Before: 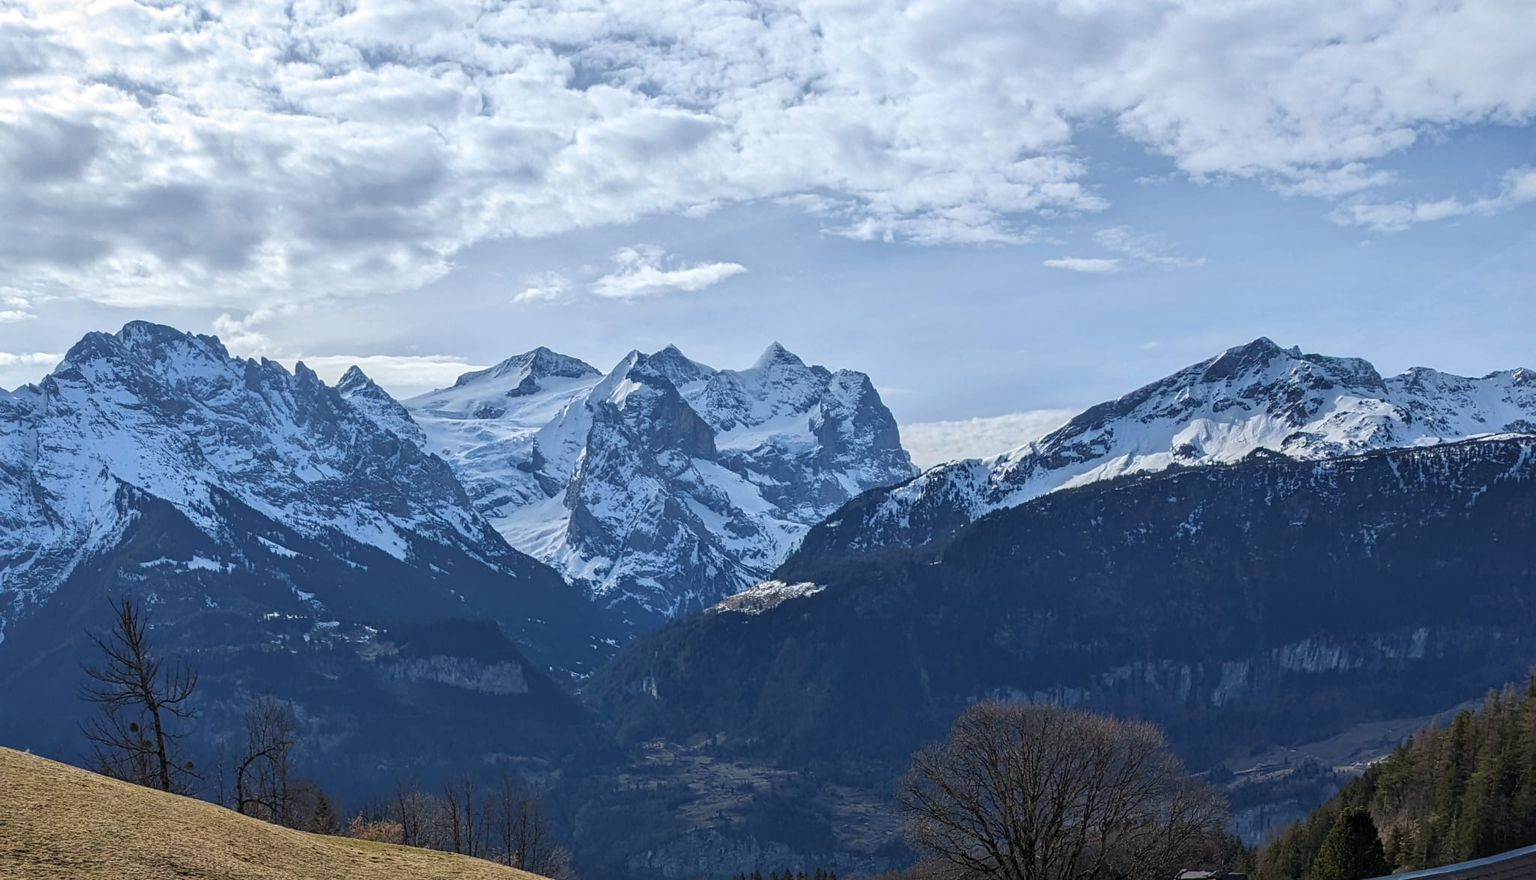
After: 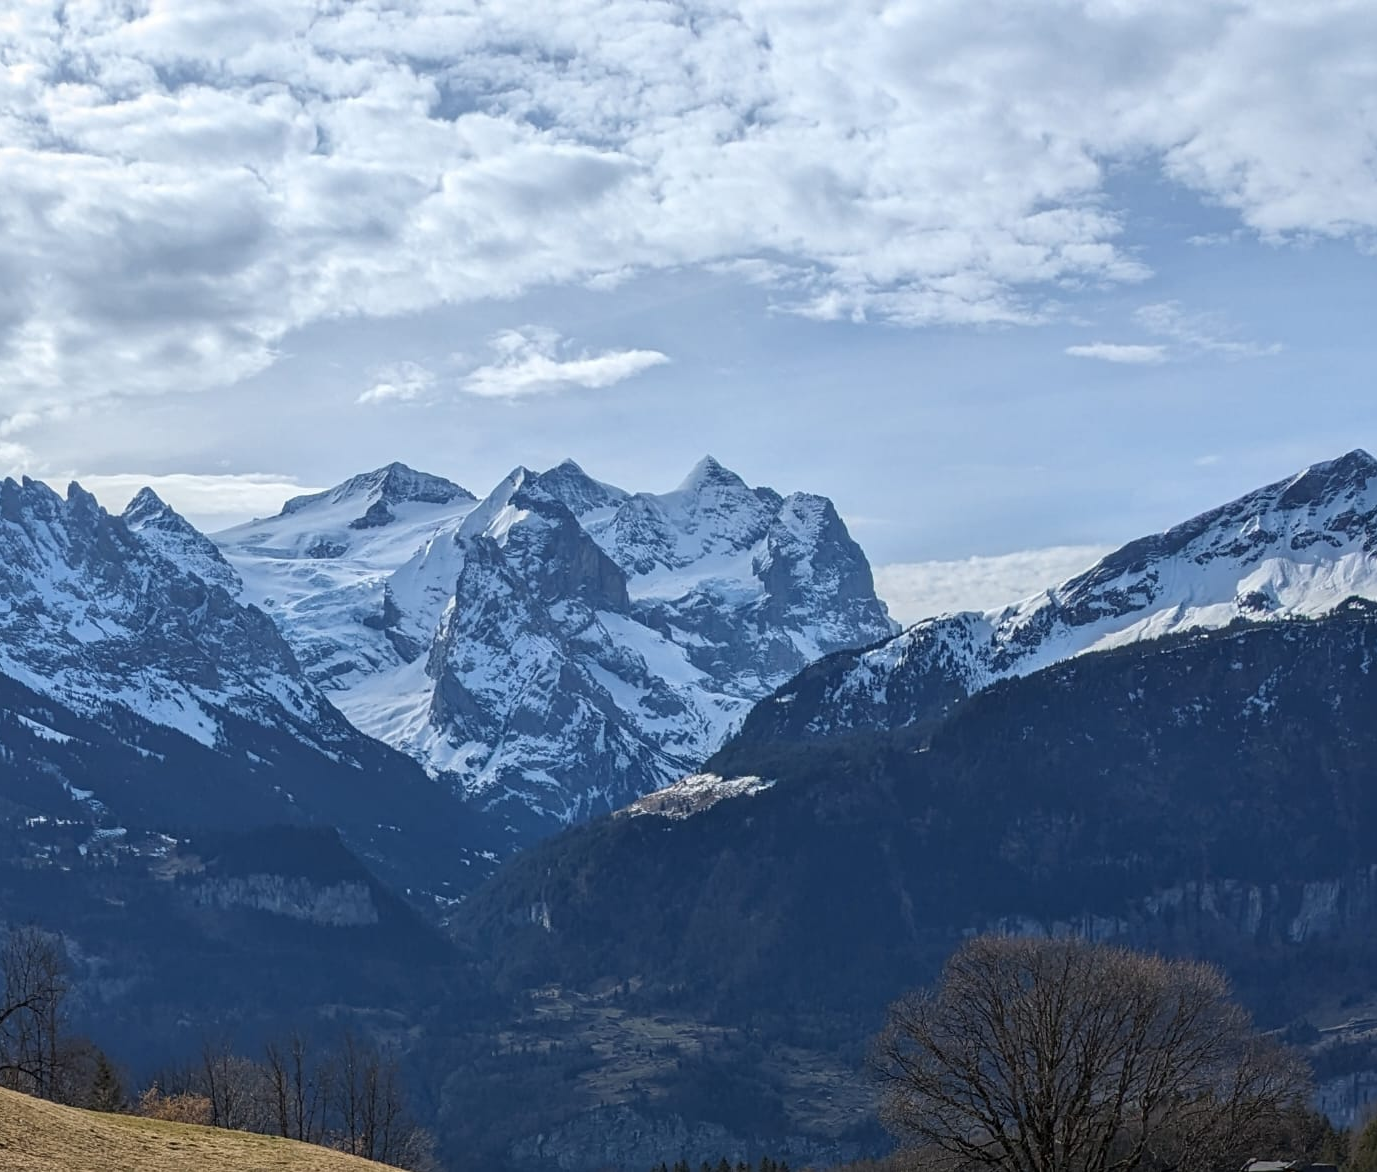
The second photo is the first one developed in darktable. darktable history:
crop and rotate: left 15.961%, right 16.772%
